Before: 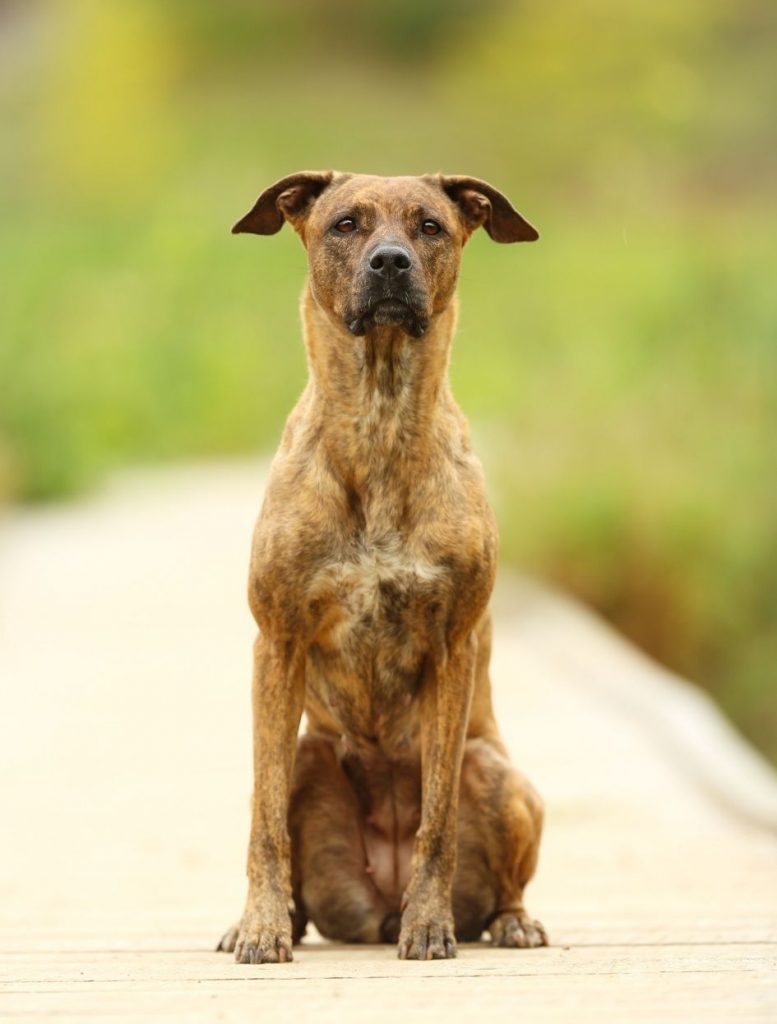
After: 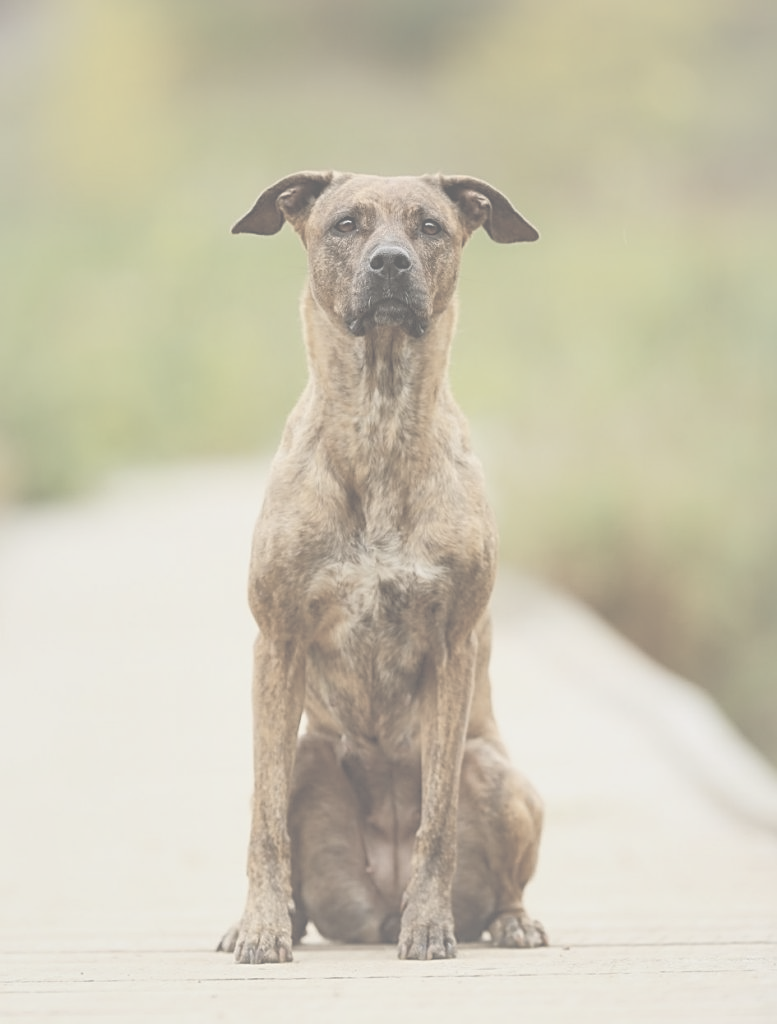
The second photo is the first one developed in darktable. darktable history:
color balance rgb: perceptual saturation grading › global saturation 20%, global vibrance 10%
shadows and highlights: on, module defaults
contrast brightness saturation: contrast -0.32, brightness 0.75, saturation -0.78
tone equalizer: -8 EV -0.417 EV, -7 EV -0.389 EV, -6 EV -0.333 EV, -5 EV -0.222 EV, -3 EV 0.222 EV, -2 EV 0.333 EV, -1 EV 0.389 EV, +0 EV 0.417 EV, edges refinement/feathering 500, mask exposure compensation -1.57 EV, preserve details no
sharpen: on, module defaults
